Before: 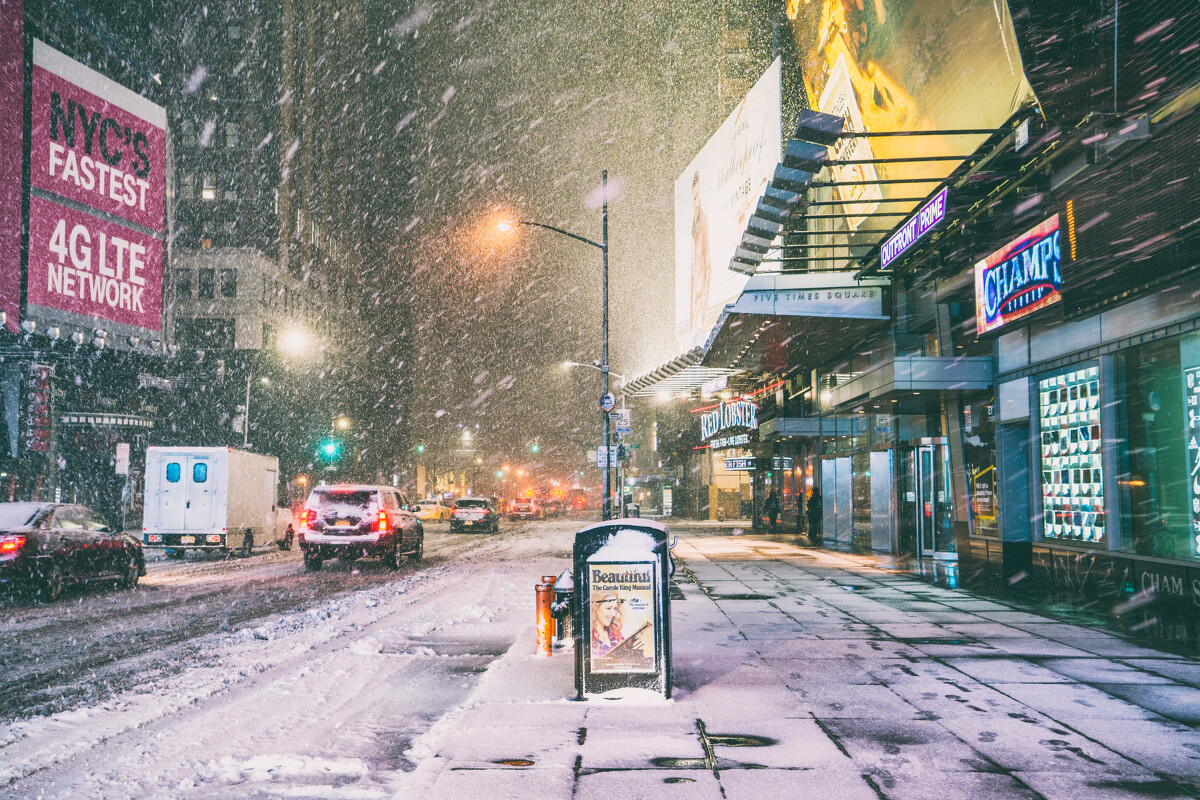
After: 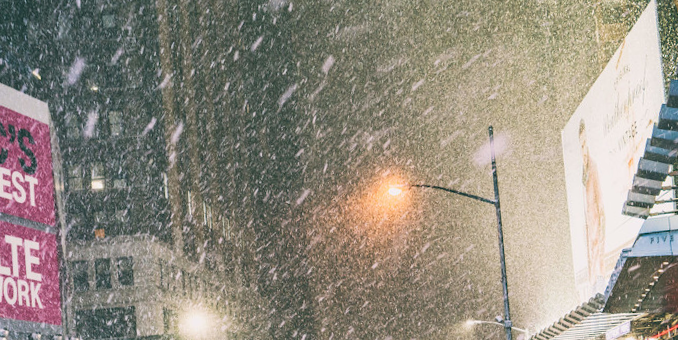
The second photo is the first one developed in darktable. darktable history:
rotate and perspective: rotation -4.98°, automatic cropping off
crop: left 10.121%, top 10.631%, right 36.218%, bottom 51.526%
